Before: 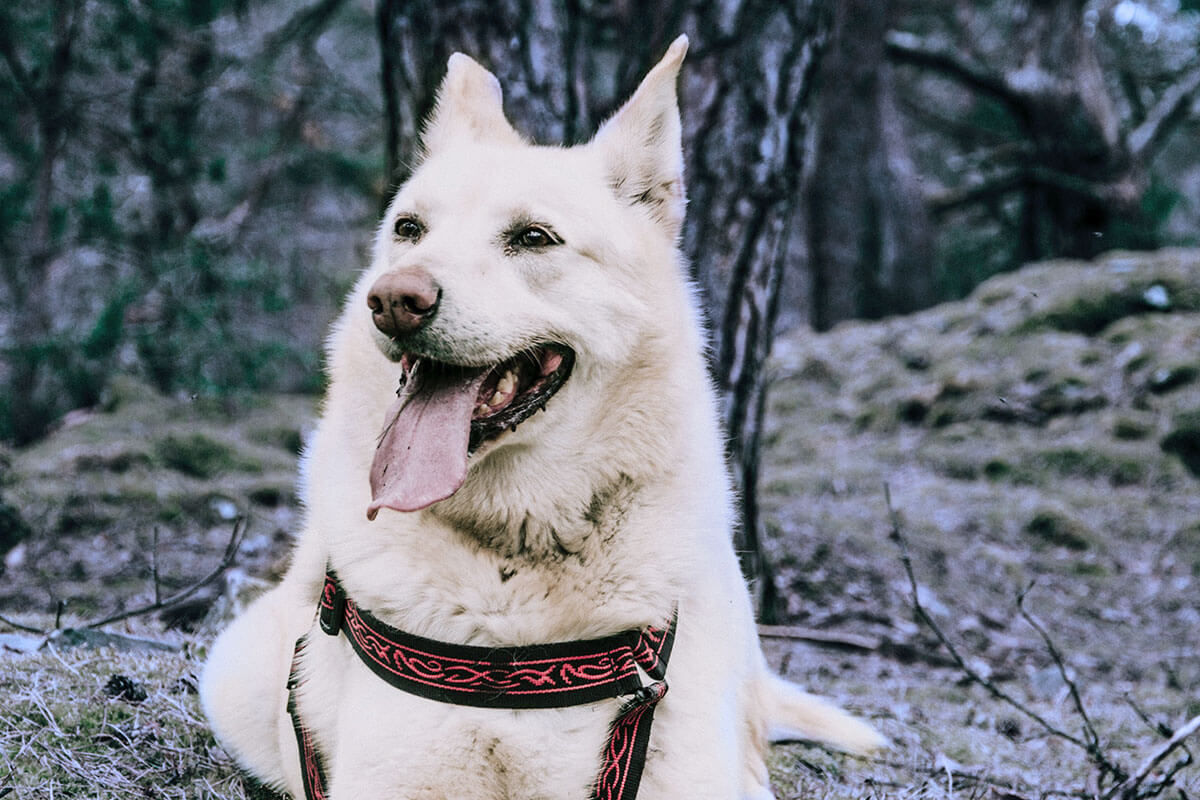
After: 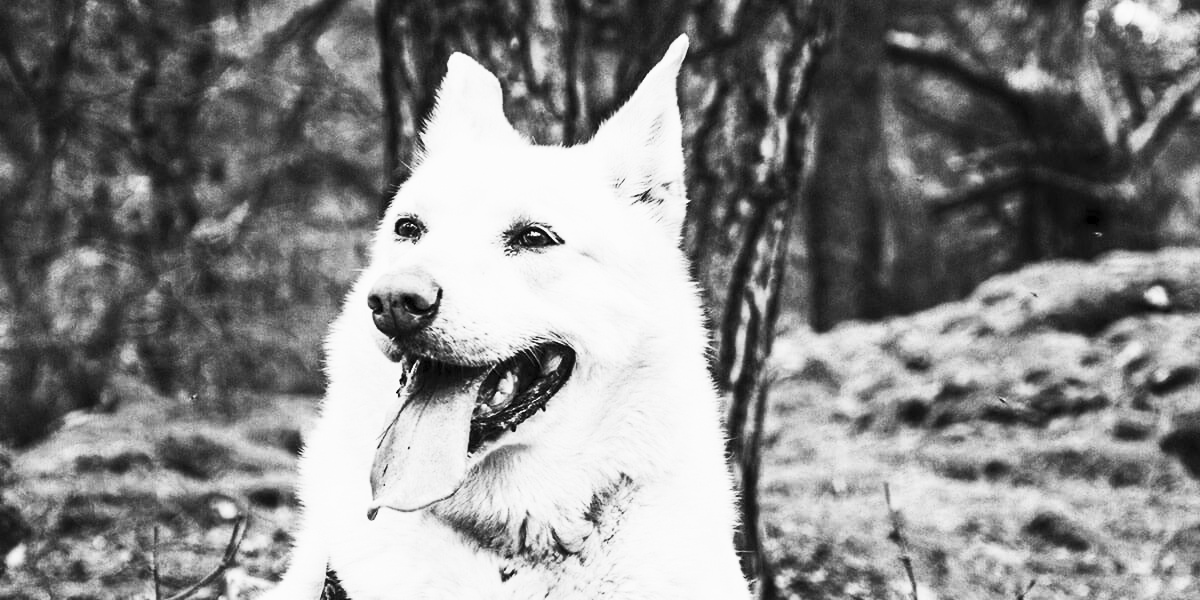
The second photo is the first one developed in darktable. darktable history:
contrast brightness saturation: contrast 0.537, brightness 0.466, saturation -0.991
color zones: curves: ch1 [(0, 0.006) (0.094, 0.285) (0.171, 0.001) (0.429, 0.001) (0.571, 0.003) (0.714, 0.004) (0.857, 0.004) (1, 0.006)]
crop: bottom 24.407%
